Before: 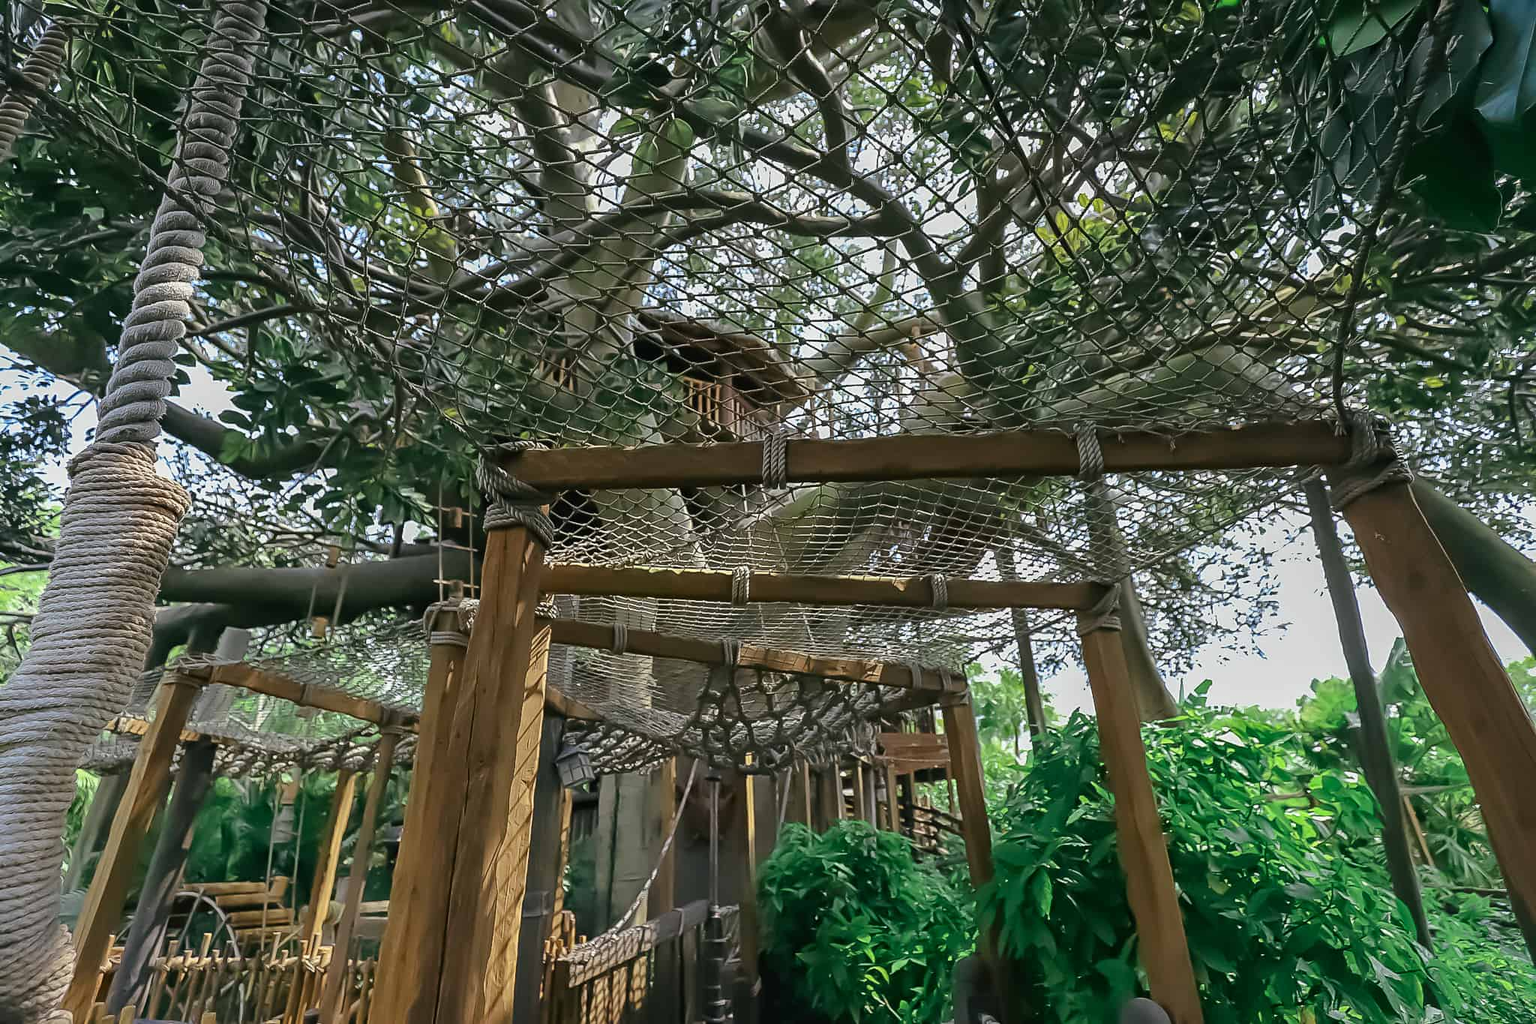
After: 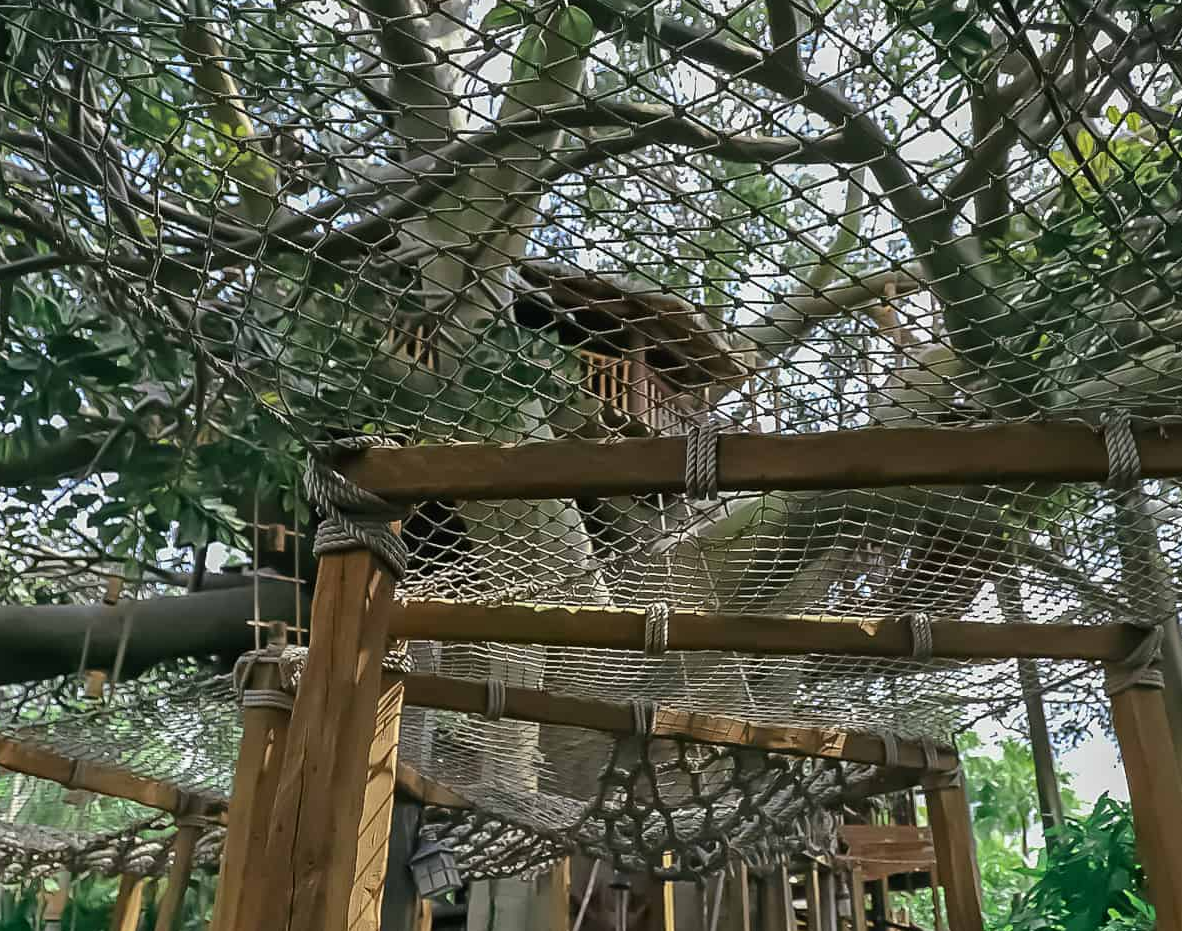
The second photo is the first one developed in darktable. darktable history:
white balance: emerald 1
crop: left 16.202%, top 11.208%, right 26.045%, bottom 20.557%
